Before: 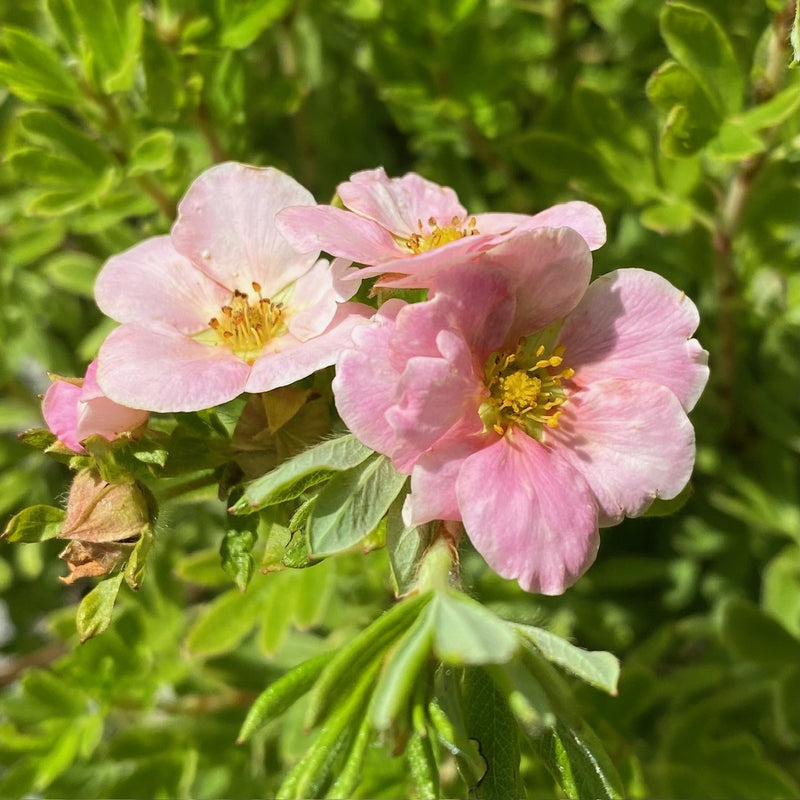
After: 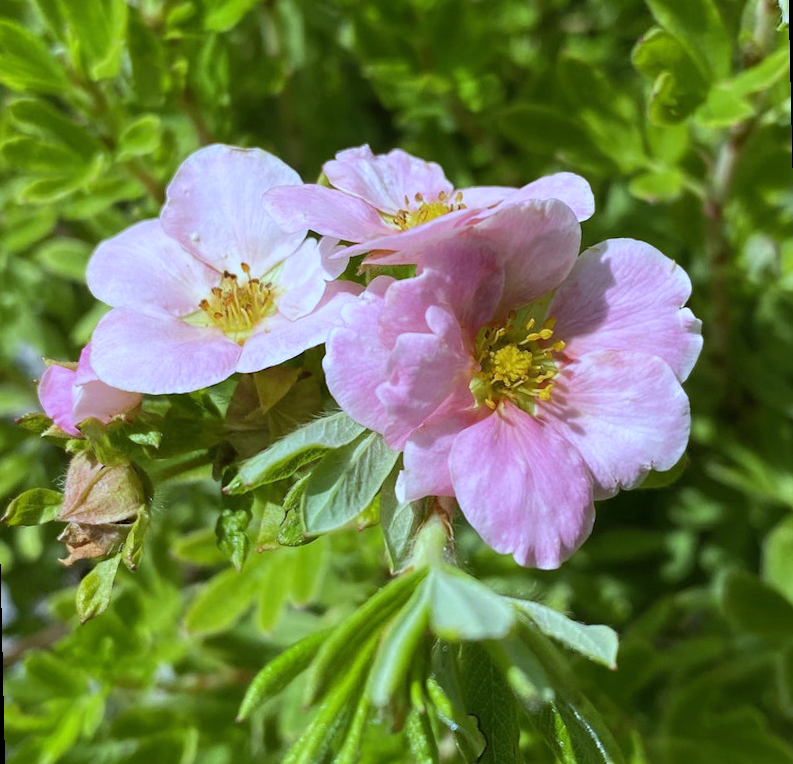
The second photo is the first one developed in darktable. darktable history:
rotate and perspective: rotation -1.32°, lens shift (horizontal) -0.031, crop left 0.015, crop right 0.985, crop top 0.047, crop bottom 0.982
white balance: red 0.871, blue 1.249
